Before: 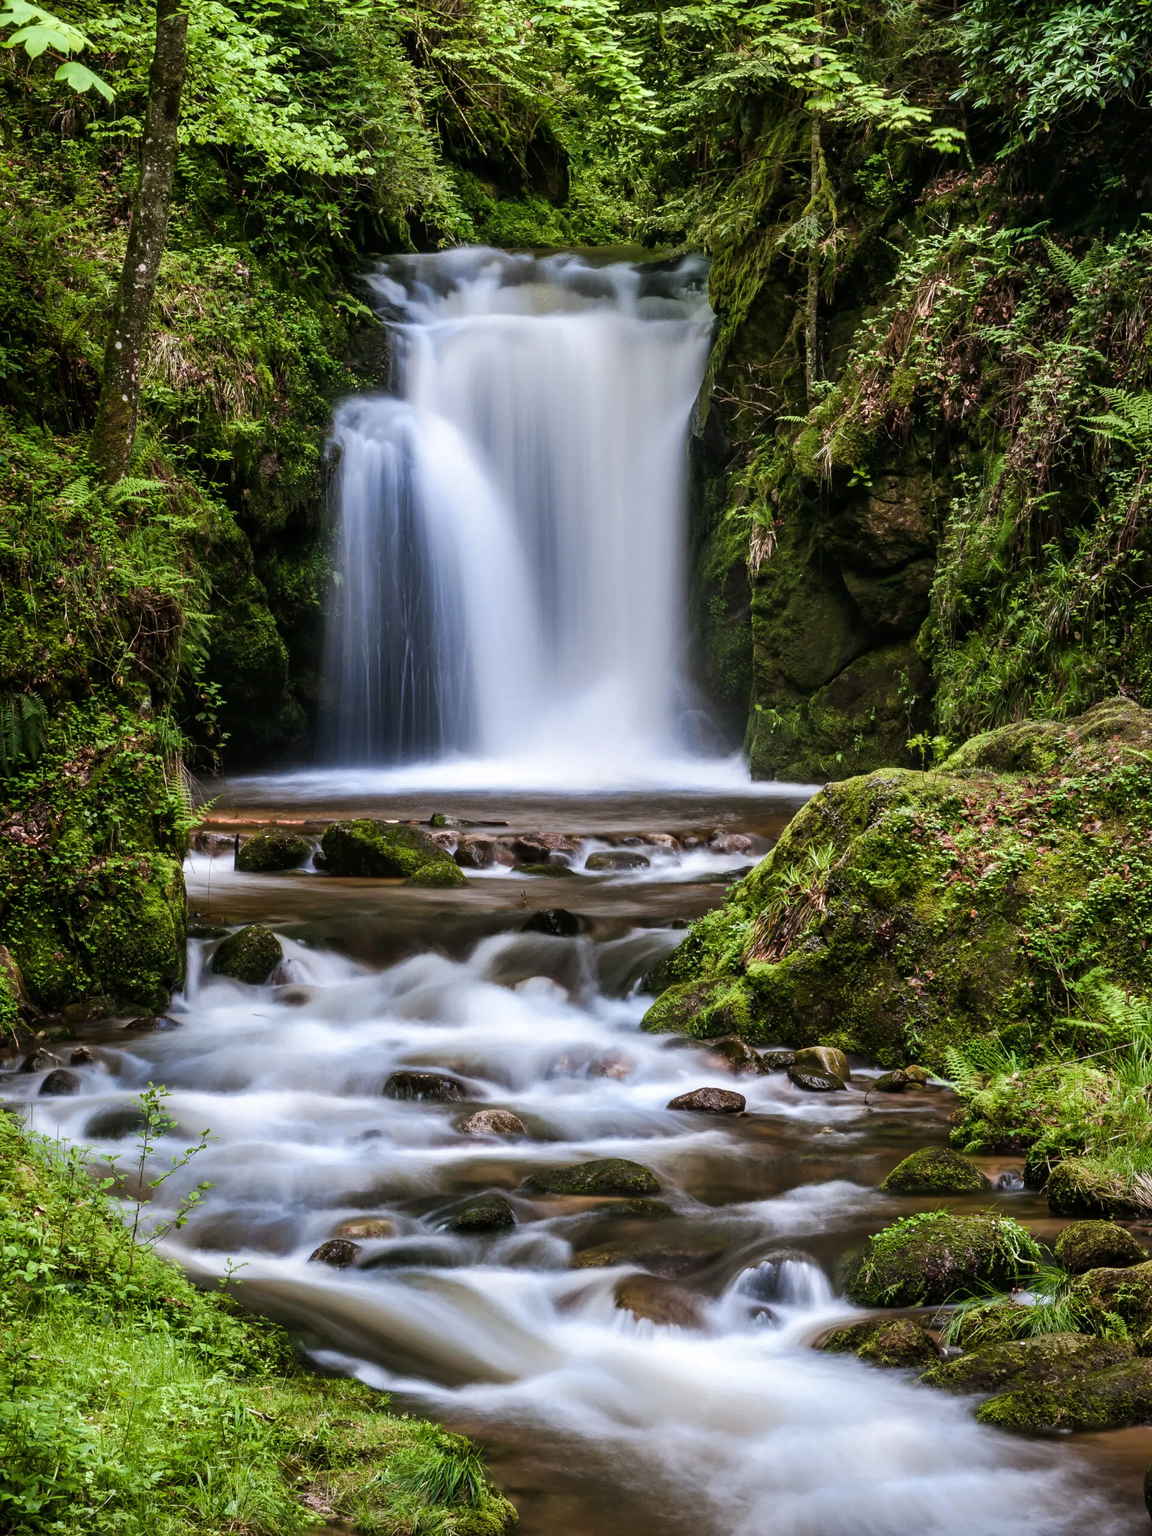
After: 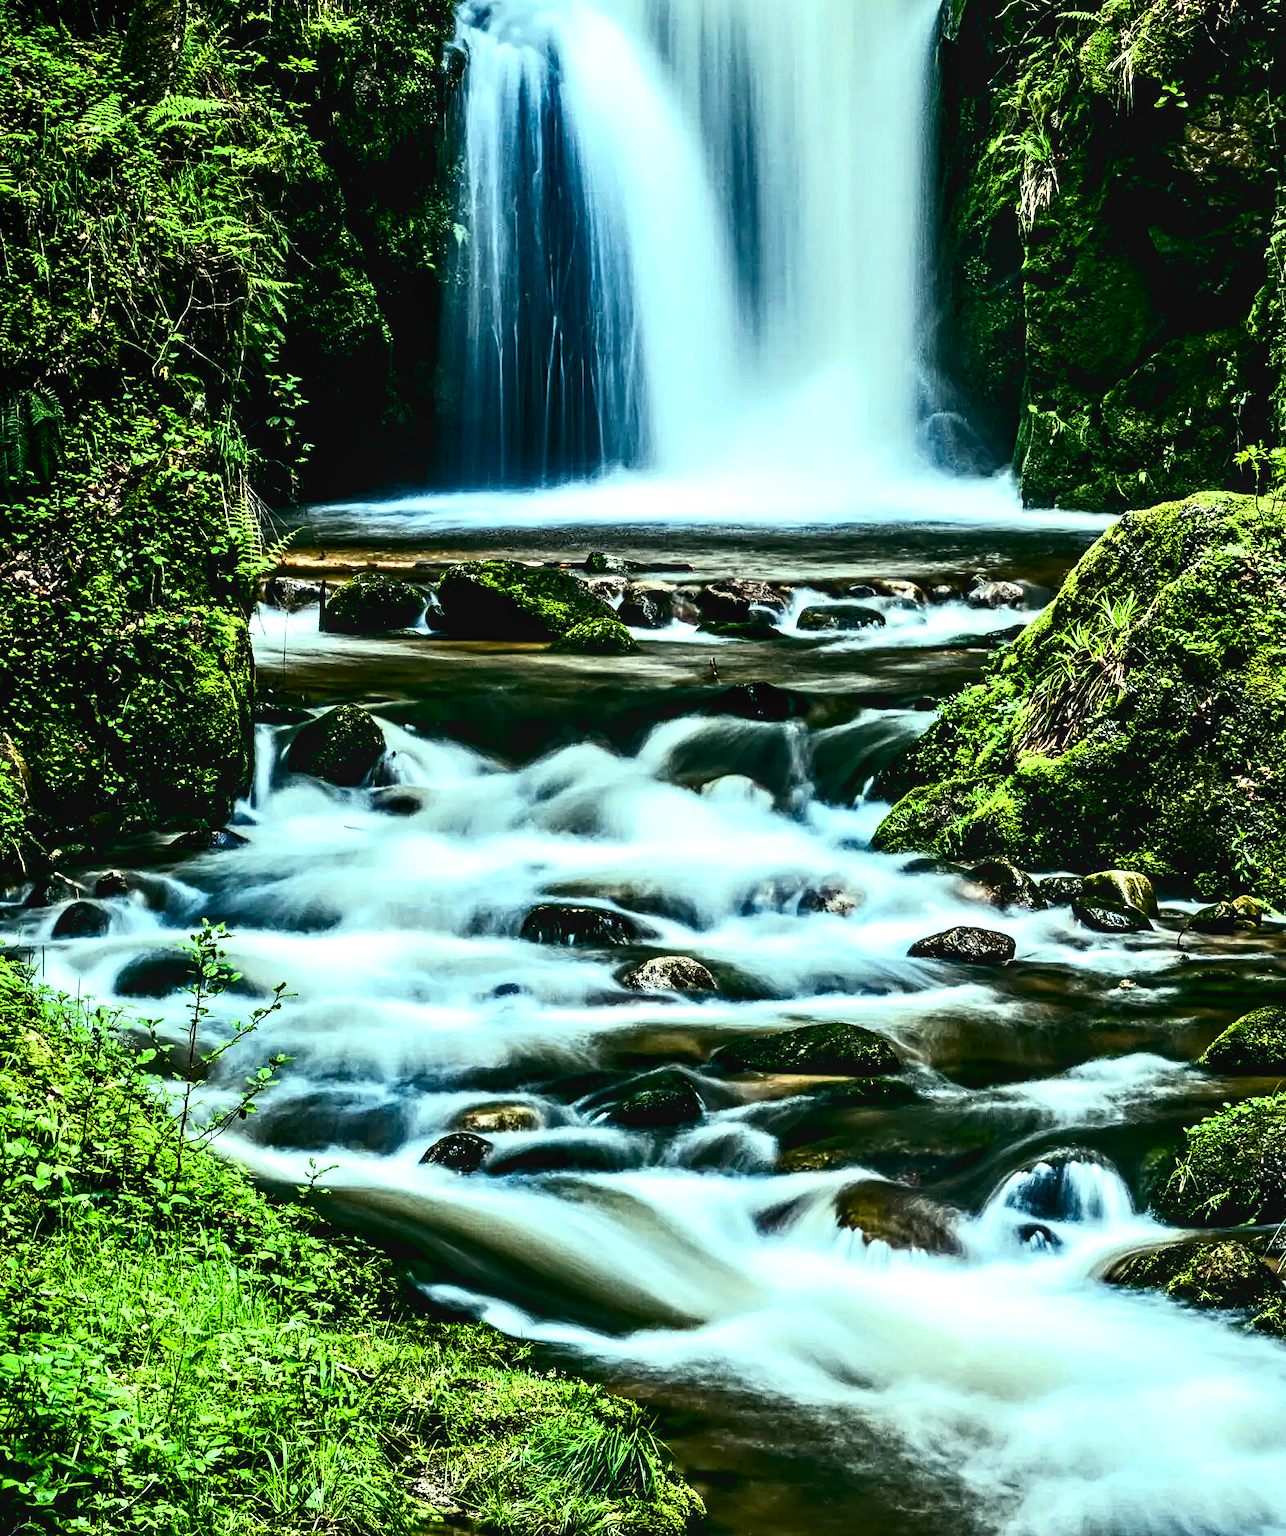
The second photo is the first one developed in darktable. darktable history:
local contrast: on, module defaults
crop: top 26.531%, right 17.959%
contrast brightness saturation: contrast 0.28
contrast equalizer: octaves 7, y [[0.5, 0.542, 0.583, 0.625, 0.667, 0.708], [0.5 ×6], [0.5 ×6], [0 ×6], [0 ×6]]
color balance rgb: shadows lift › luminance -7.7%, shadows lift › chroma 2.13%, shadows lift › hue 165.27°, power › luminance -7.77%, power › chroma 1.1%, power › hue 215.88°, highlights gain › luminance 15.15%, highlights gain › chroma 7%, highlights gain › hue 125.57°, global offset › luminance -0.33%, global offset › chroma 0.11%, global offset › hue 165.27°, perceptual saturation grading › global saturation 24.42%, perceptual saturation grading › highlights -24.42%, perceptual saturation grading › mid-tones 24.42%, perceptual saturation grading › shadows 40%, perceptual brilliance grading › global brilliance -5%, perceptual brilliance grading › highlights 24.42%, perceptual brilliance grading › mid-tones 7%, perceptual brilliance grading › shadows -5%
